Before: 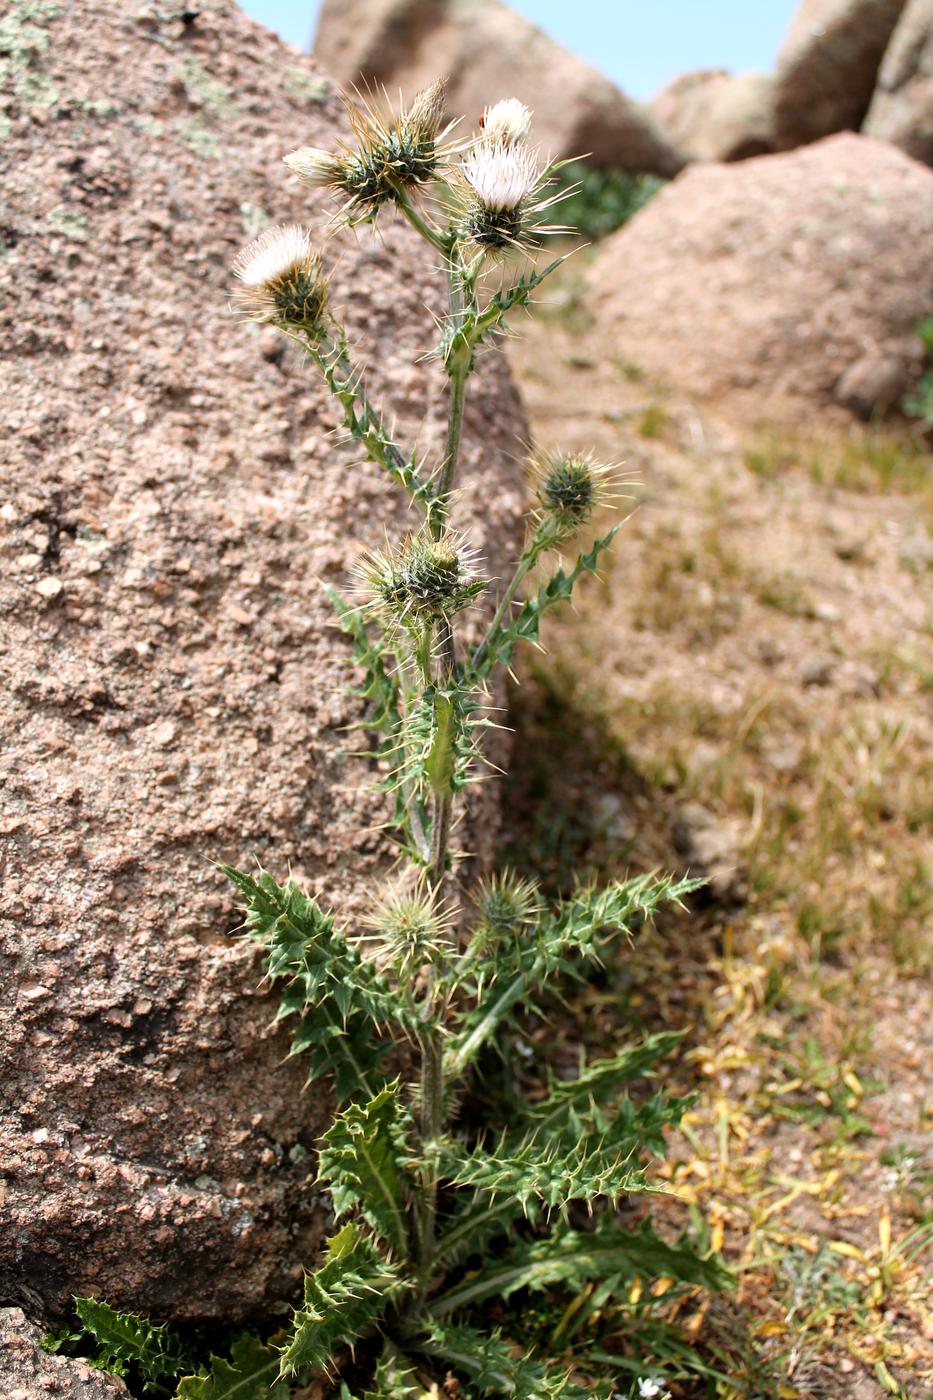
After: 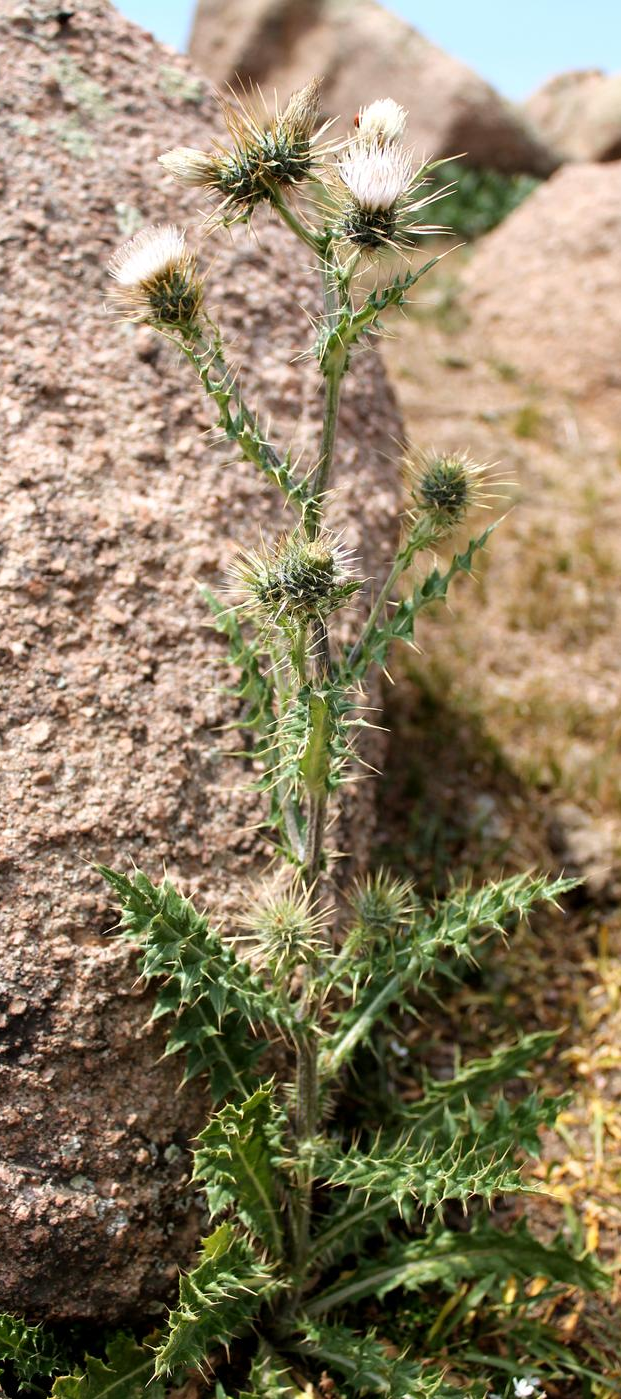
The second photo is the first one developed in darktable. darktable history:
crop and rotate: left 13.591%, right 19.751%
